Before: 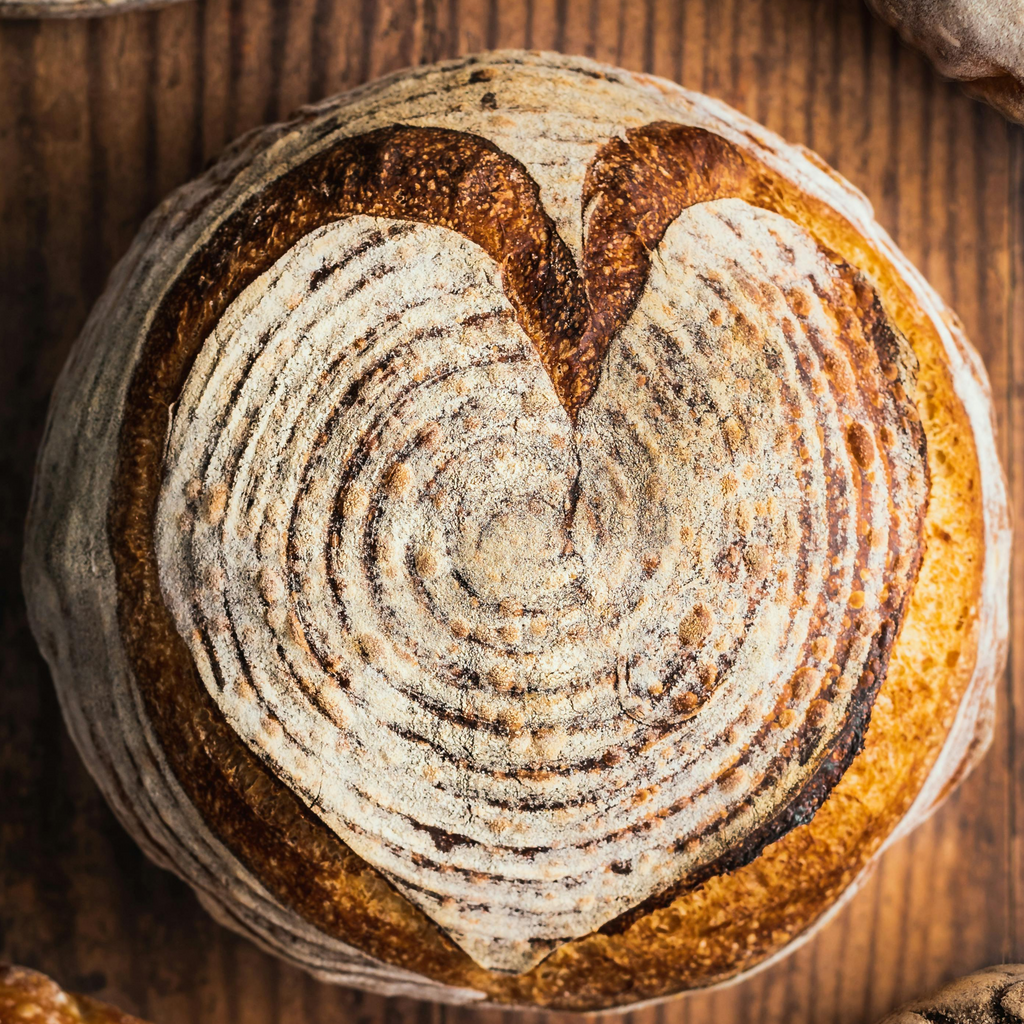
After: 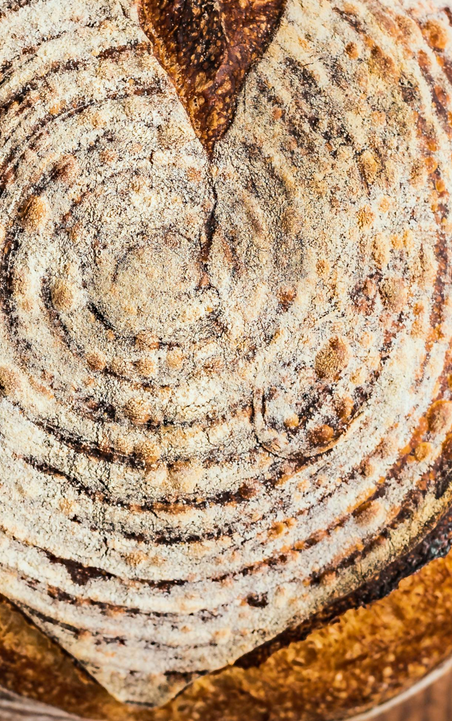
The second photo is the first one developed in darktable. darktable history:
crop: left 35.629%, top 26.114%, right 20.207%, bottom 3.448%
haze removal: compatibility mode true, adaptive false
